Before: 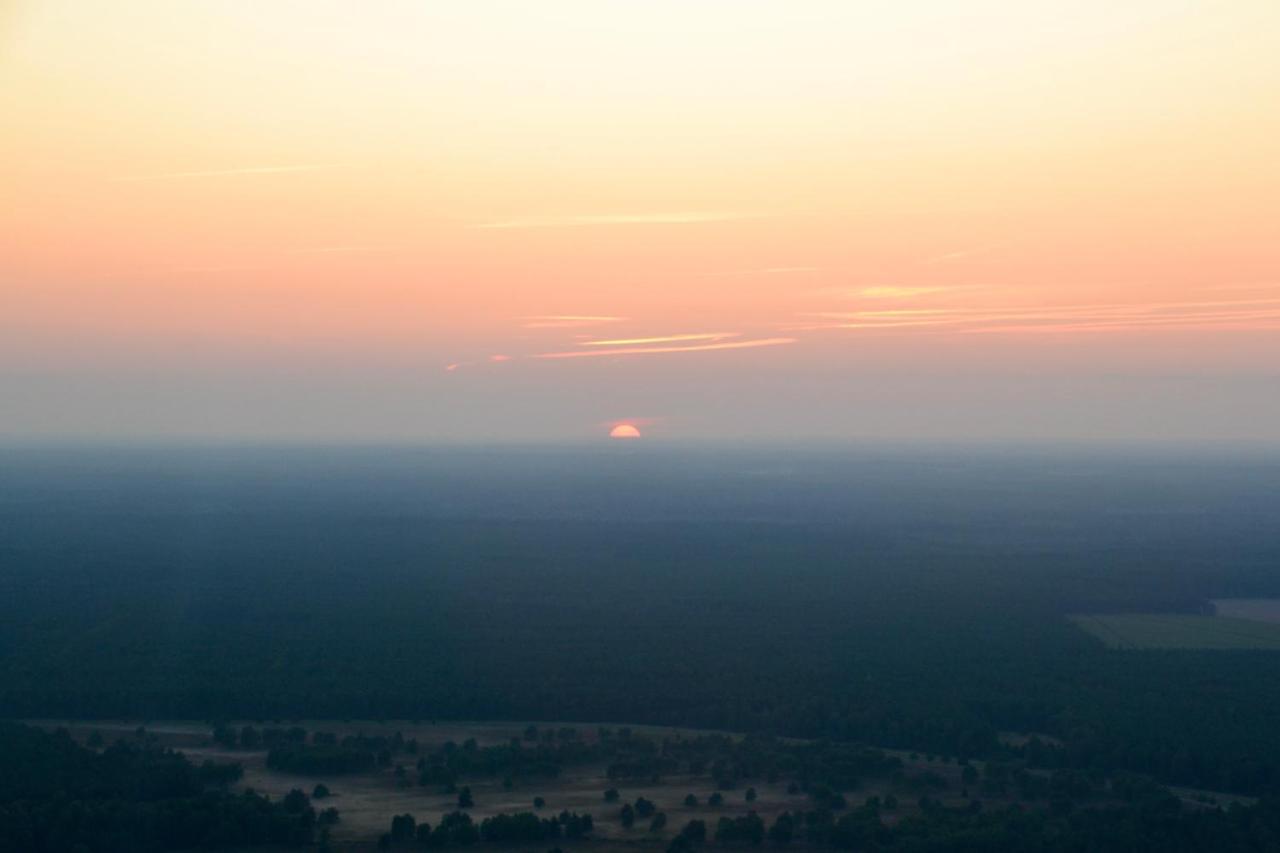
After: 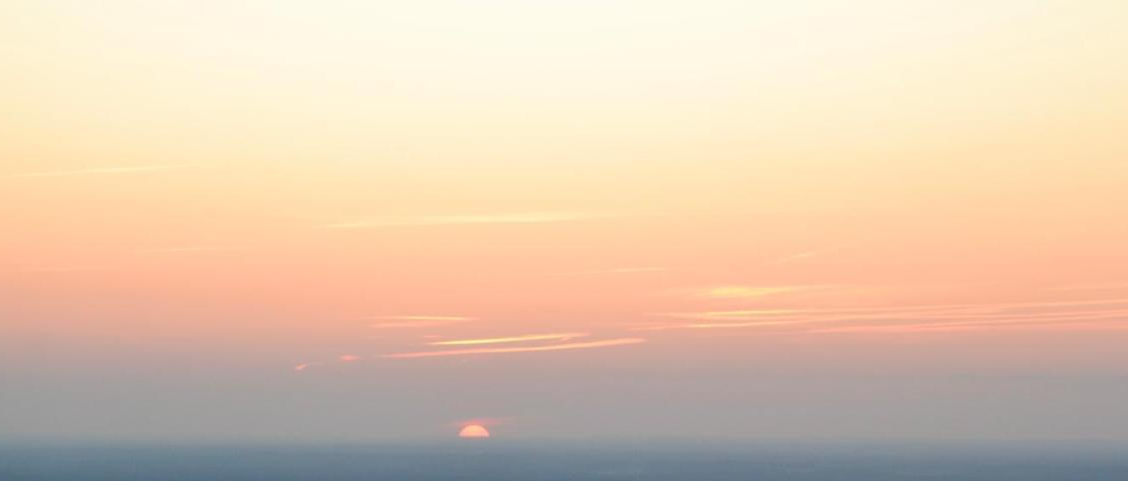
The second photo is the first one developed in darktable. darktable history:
crop and rotate: left 11.817%, bottom 43.552%
